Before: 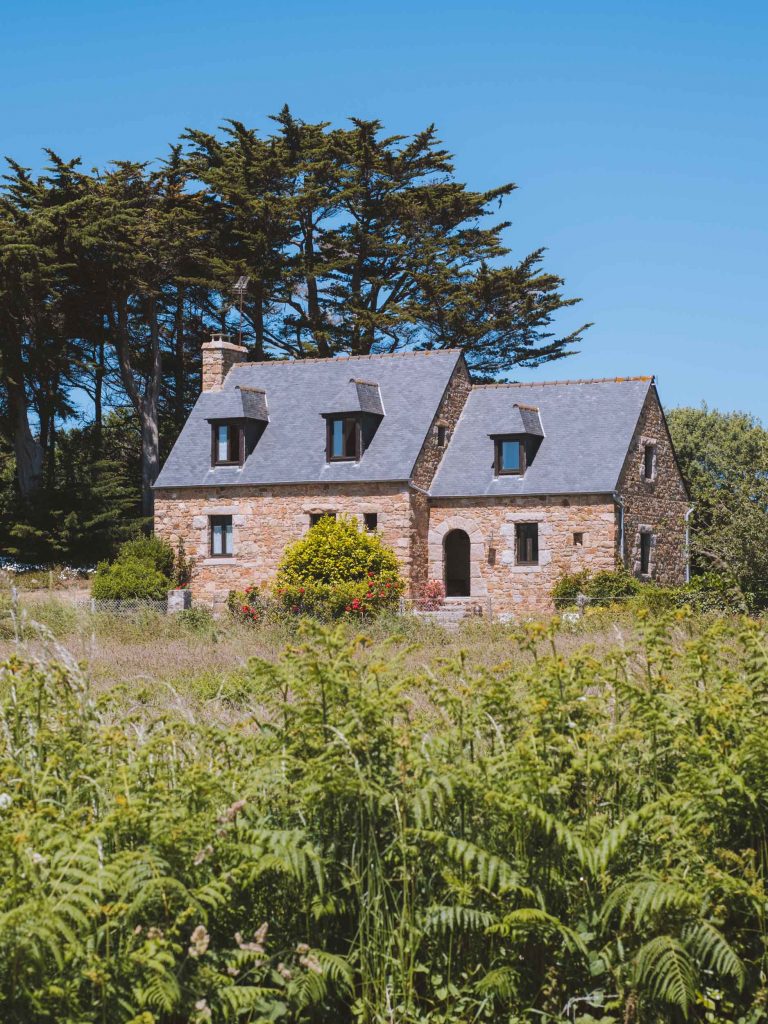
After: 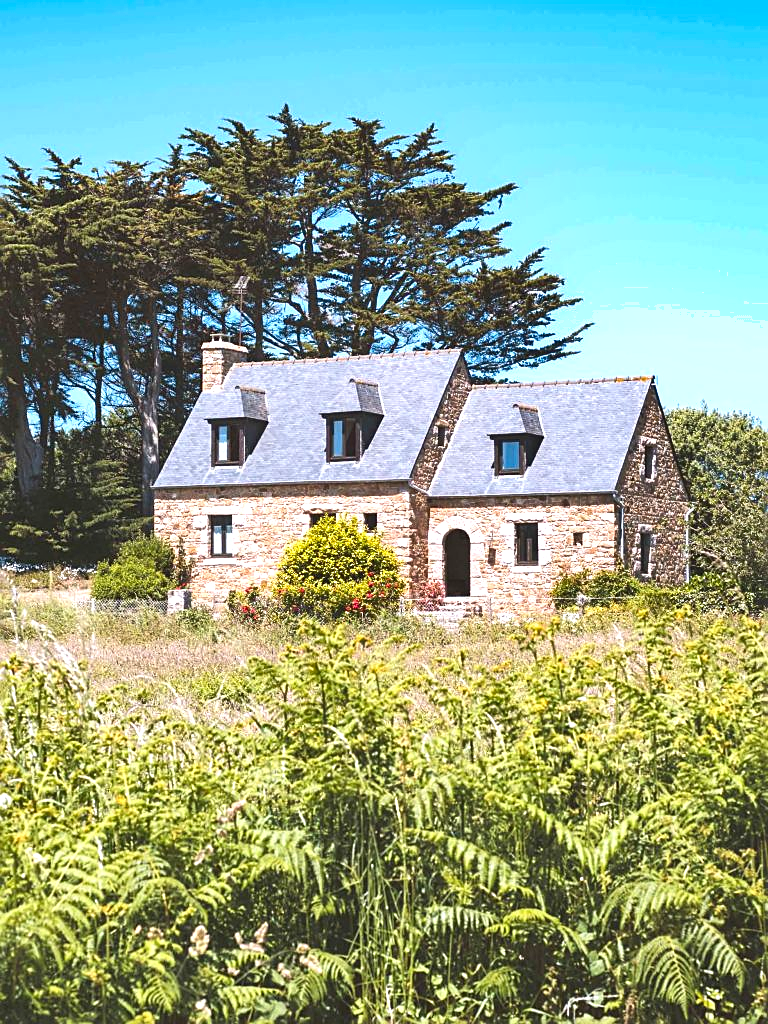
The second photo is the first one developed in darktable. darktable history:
tone equalizer: on, module defaults
exposure: black level correction 0, exposure 1.1 EV, compensate exposure bias true, compensate highlight preservation false
shadows and highlights: soften with gaussian
sharpen: on, module defaults
